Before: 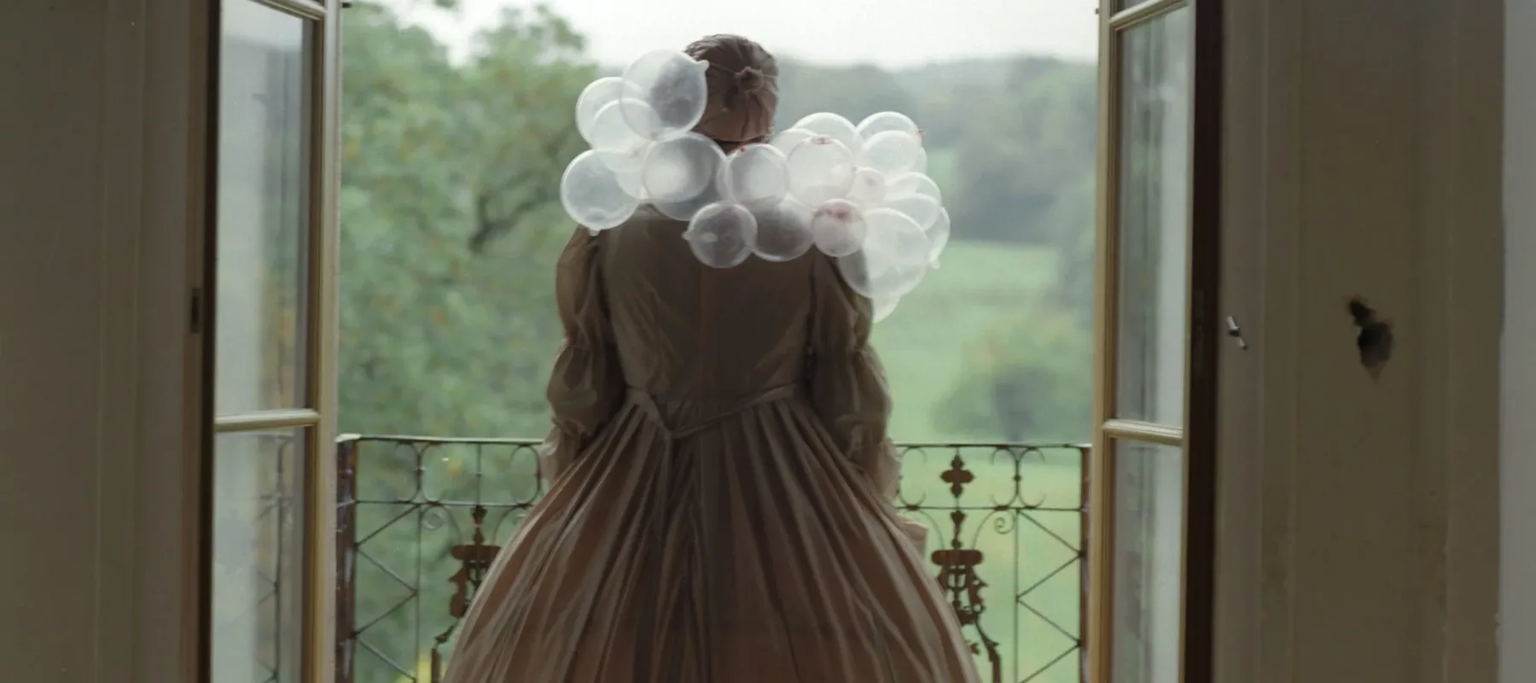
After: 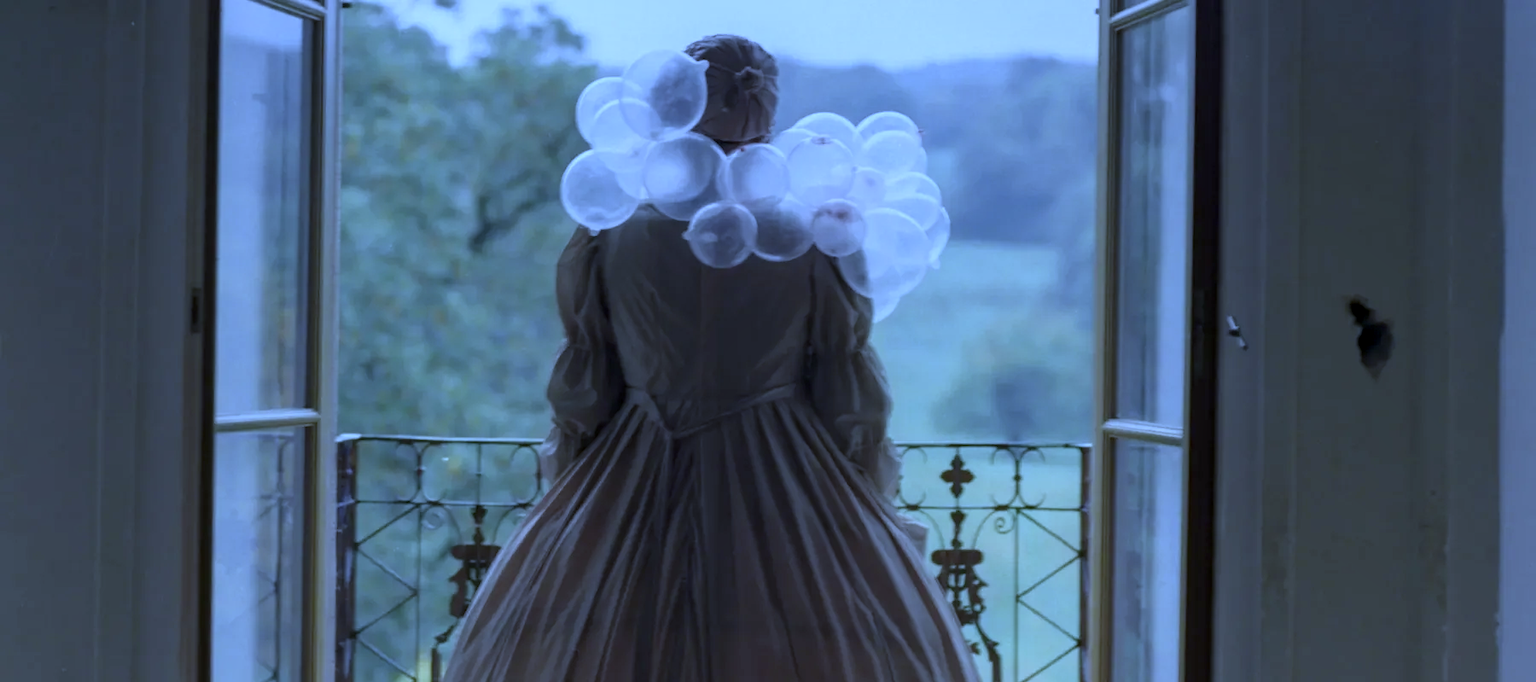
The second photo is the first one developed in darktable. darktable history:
graduated density: on, module defaults
white balance: red 0.766, blue 1.537
local contrast: on, module defaults
